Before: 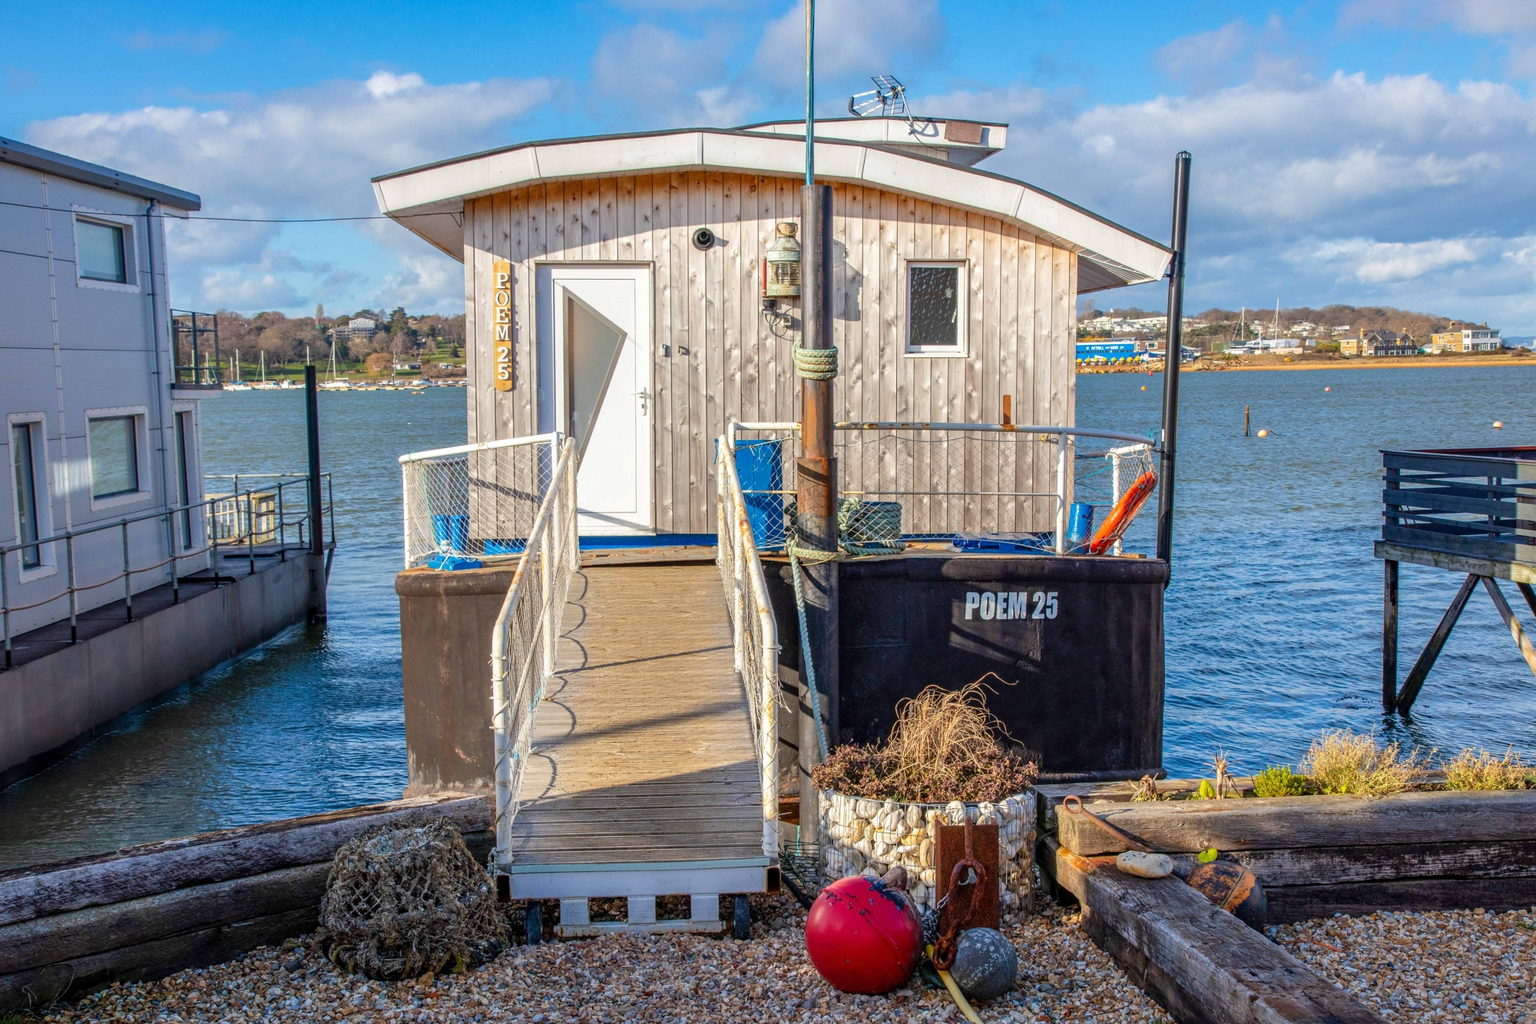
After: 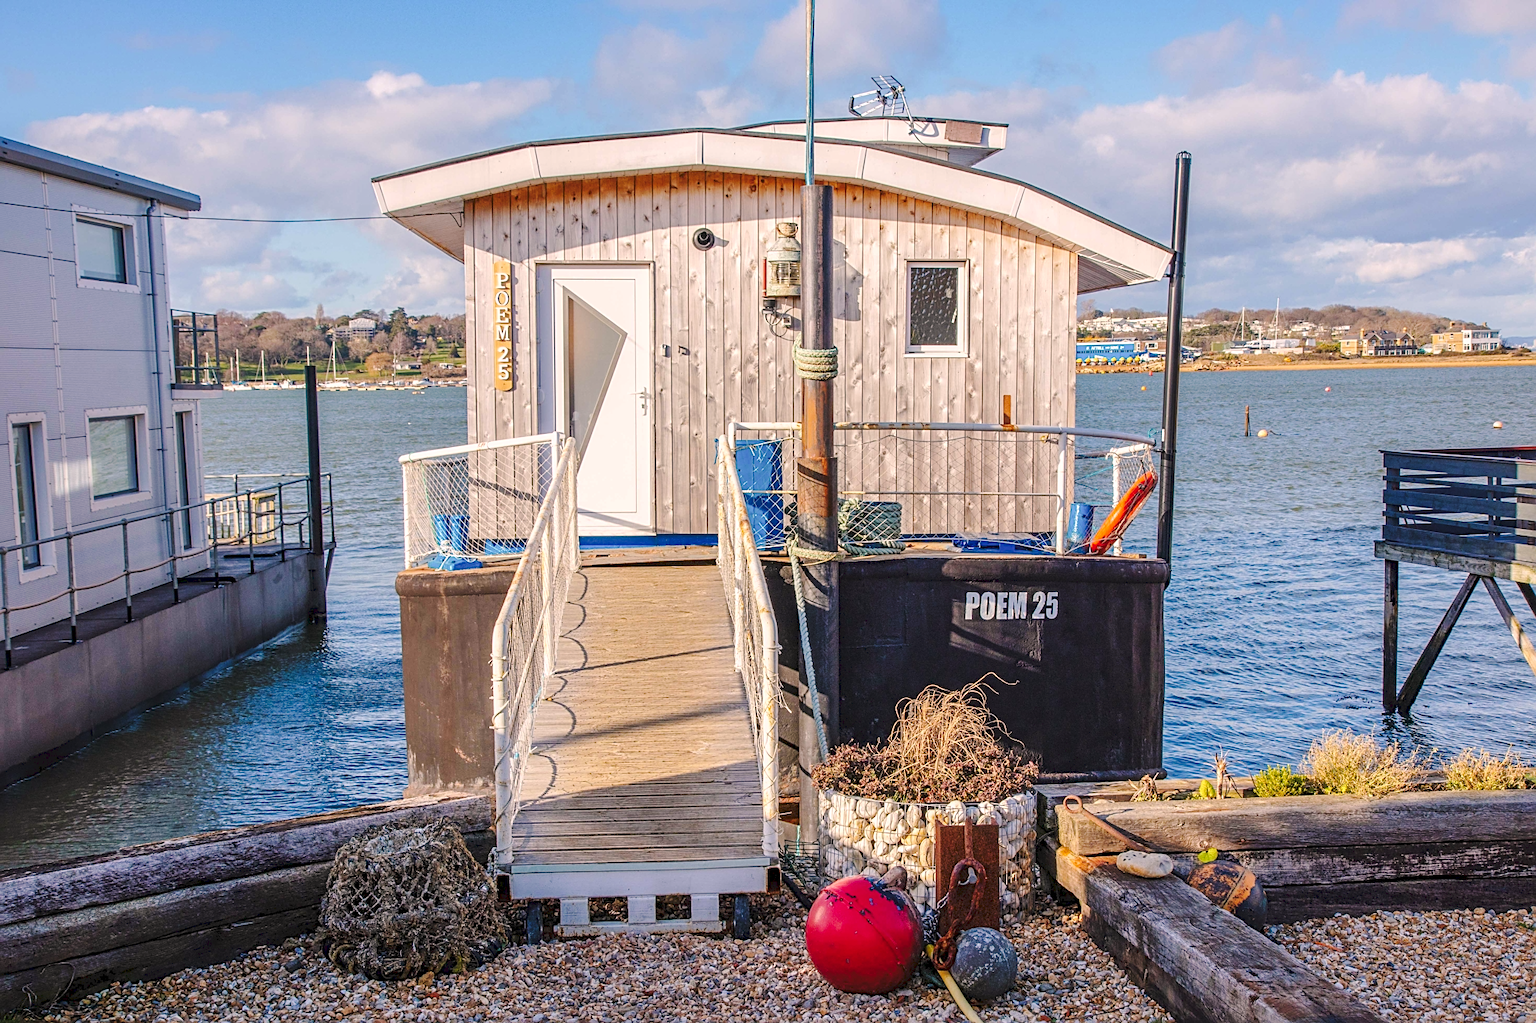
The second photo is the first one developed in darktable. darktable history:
color correction: highlights a* 7.34, highlights b* 4.37
sharpen: on, module defaults
tone curve: curves: ch0 [(0, 0) (0.003, 0.06) (0.011, 0.071) (0.025, 0.085) (0.044, 0.104) (0.069, 0.123) (0.1, 0.146) (0.136, 0.167) (0.177, 0.205) (0.224, 0.248) (0.277, 0.309) (0.335, 0.384) (0.399, 0.467) (0.468, 0.553) (0.543, 0.633) (0.623, 0.698) (0.709, 0.769) (0.801, 0.841) (0.898, 0.912) (1, 1)], preserve colors none
